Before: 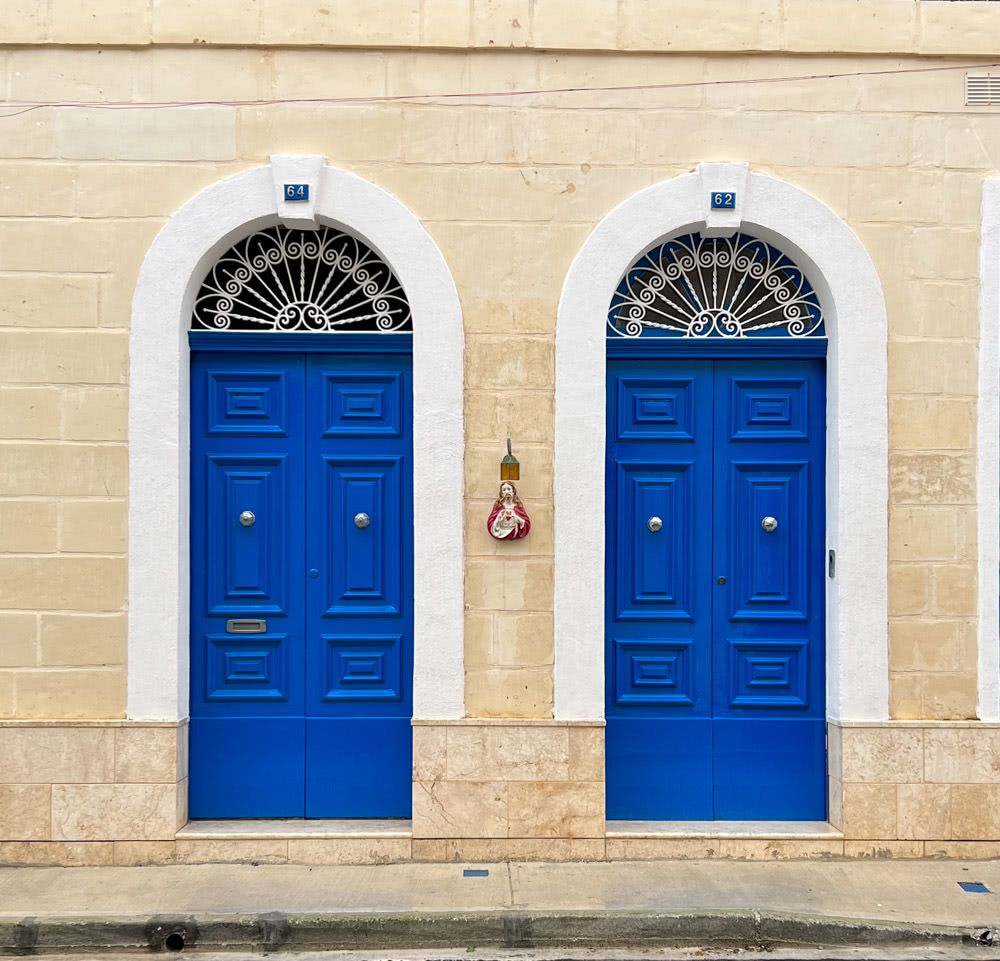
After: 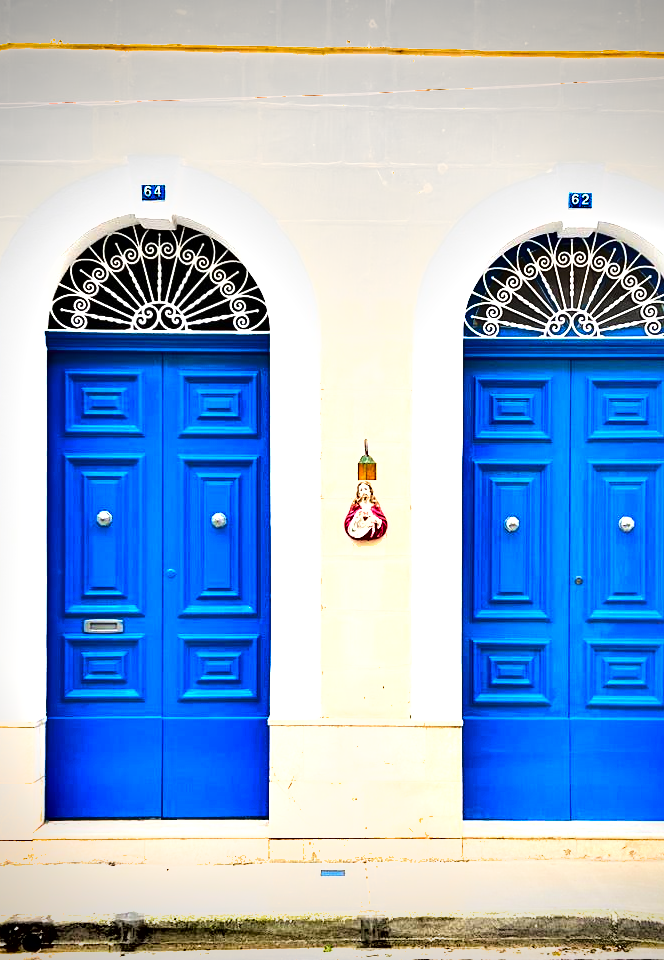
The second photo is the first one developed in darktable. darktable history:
exposure: exposure 1.058 EV, compensate highlight preservation false
crop and rotate: left 14.306%, right 19.248%
vignetting: saturation 0.387, width/height ratio 1.09
tone equalizer: -8 EV -0.788 EV, -7 EV -0.682 EV, -6 EV -0.636 EV, -5 EV -0.416 EV, -3 EV 0.391 EV, -2 EV 0.6 EV, -1 EV 0.676 EV, +0 EV 0.765 EV, smoothing diameter 24.78%, edges refinement/feathering 12.44, preserve details guided filter
tone curve: curves: ch0 [(0, 0) (0.071, 0.06) (0.253, 0.242) (0.437, 0.498) (0.55, 0.644) (0.657, 0.749) (0.823, 0.876) (1, 0.99)]; ch1 [(0, 0) (0.346, 0.307) (0.408, 0.369) (0.453, 0.457) (0.476, 0.489) (0.502, 0.493) (0.521, 0.515) (0.537, 0.531) (0.612, 0.641) (0.676, 0.728) (1, 1)]; ch2 [(0, 0) (0.346, 0.34) (0.434, 0.46) (0.485, 0.494) (0.5, 0.494) (0.511, 0.504) (0.537, 0.551) (0.579, 0.599) (0.625, 0.686) (1, 1)], color space Lab, linked channels, preserve colors none
shadows and highlights: soften with gaussian
